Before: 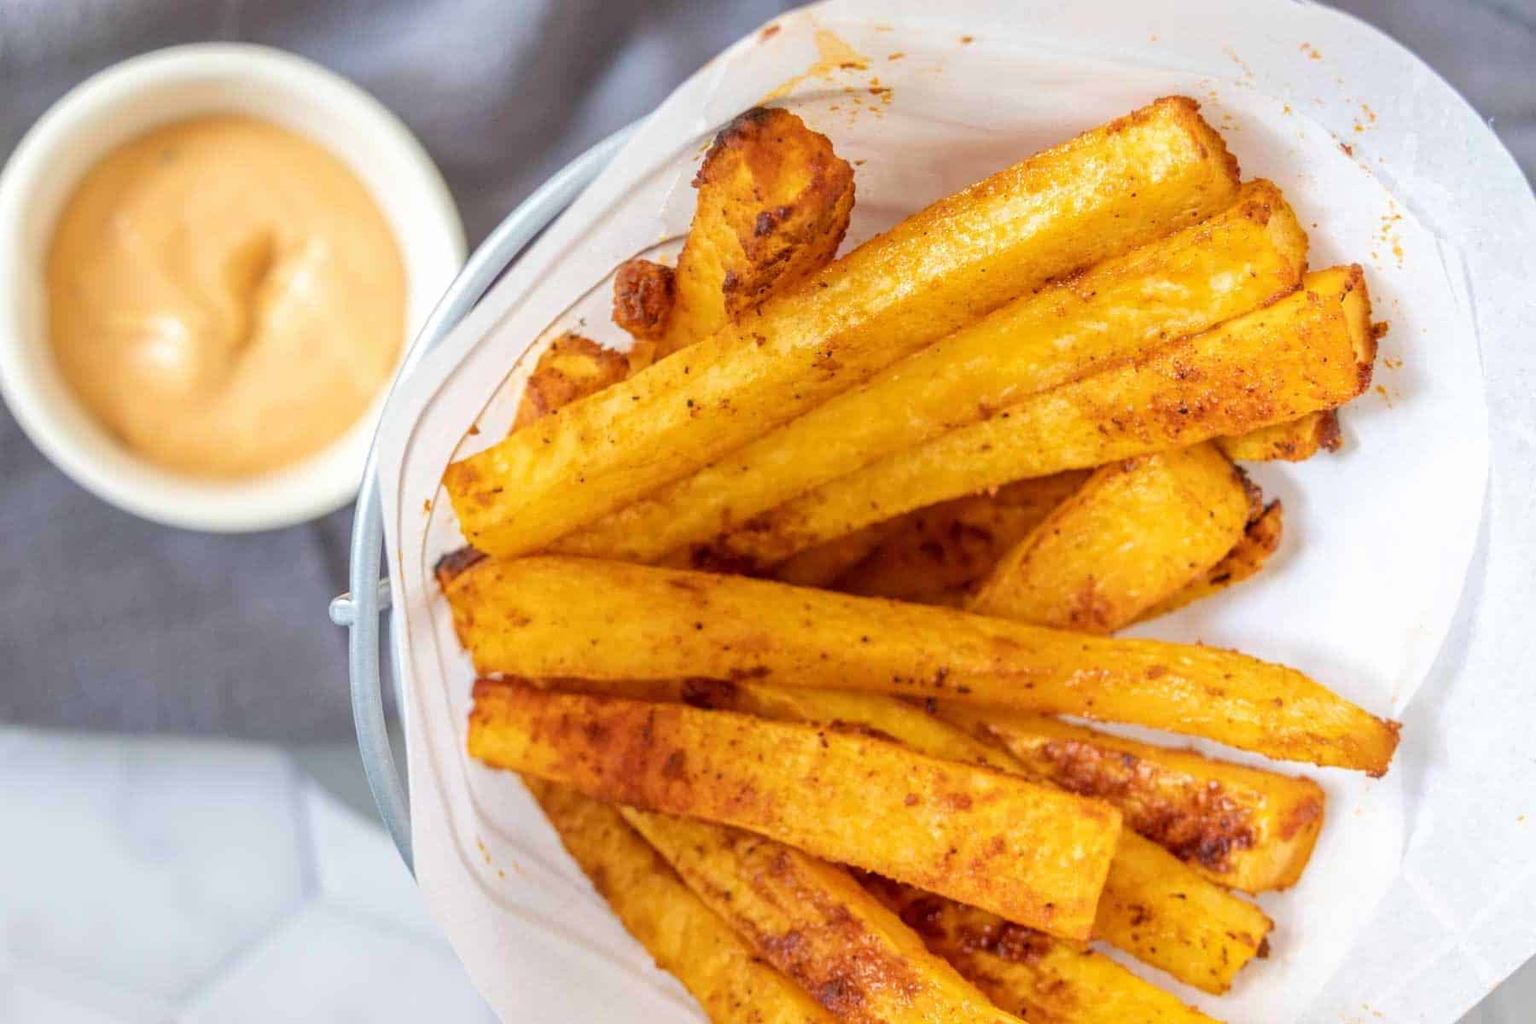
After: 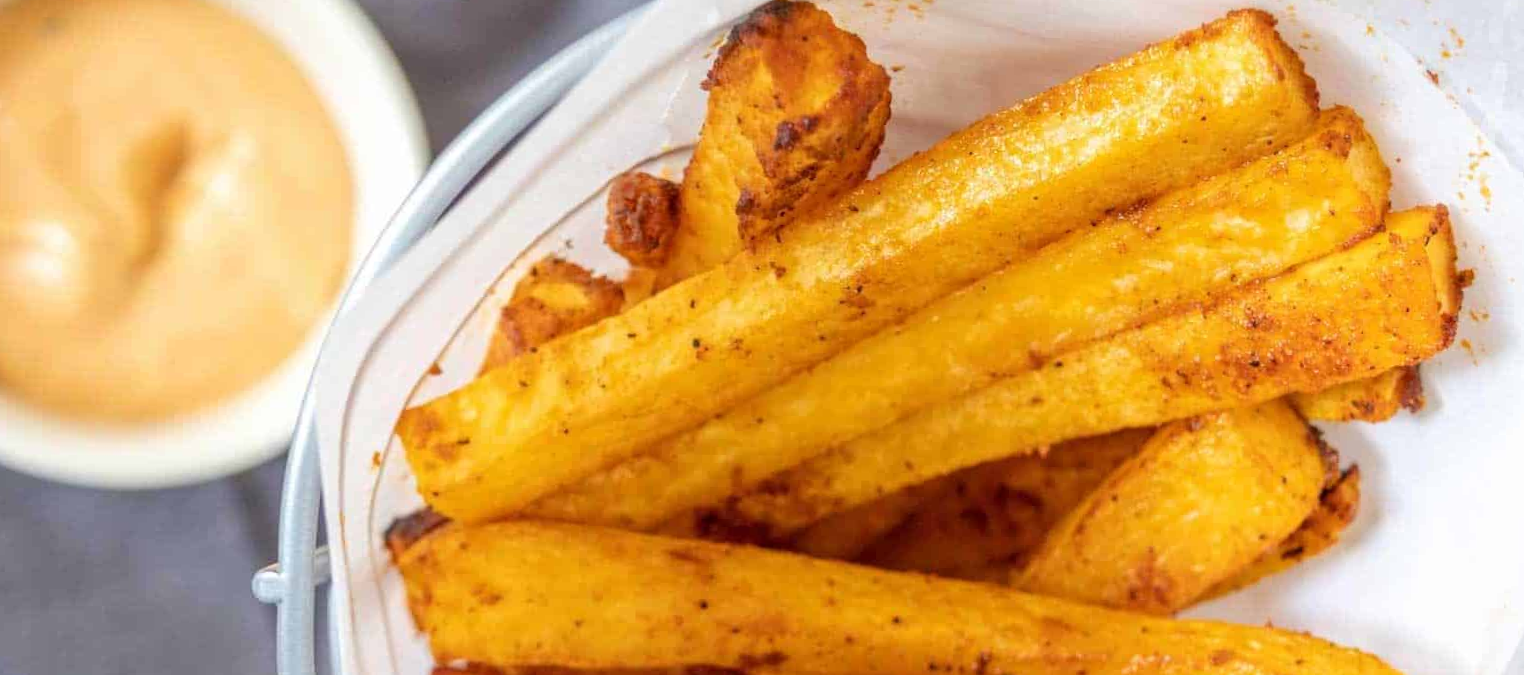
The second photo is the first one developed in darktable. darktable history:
rotate and perspective: rotation 0.679°, lens shift (horizontal) 0.136, crop left 0.009, crop right 0.991, crop top 0.078, crop bottom 0.95
crop and rotate: left 9.345%, top 7.22%, right 4.982%, bottom 32.331%
